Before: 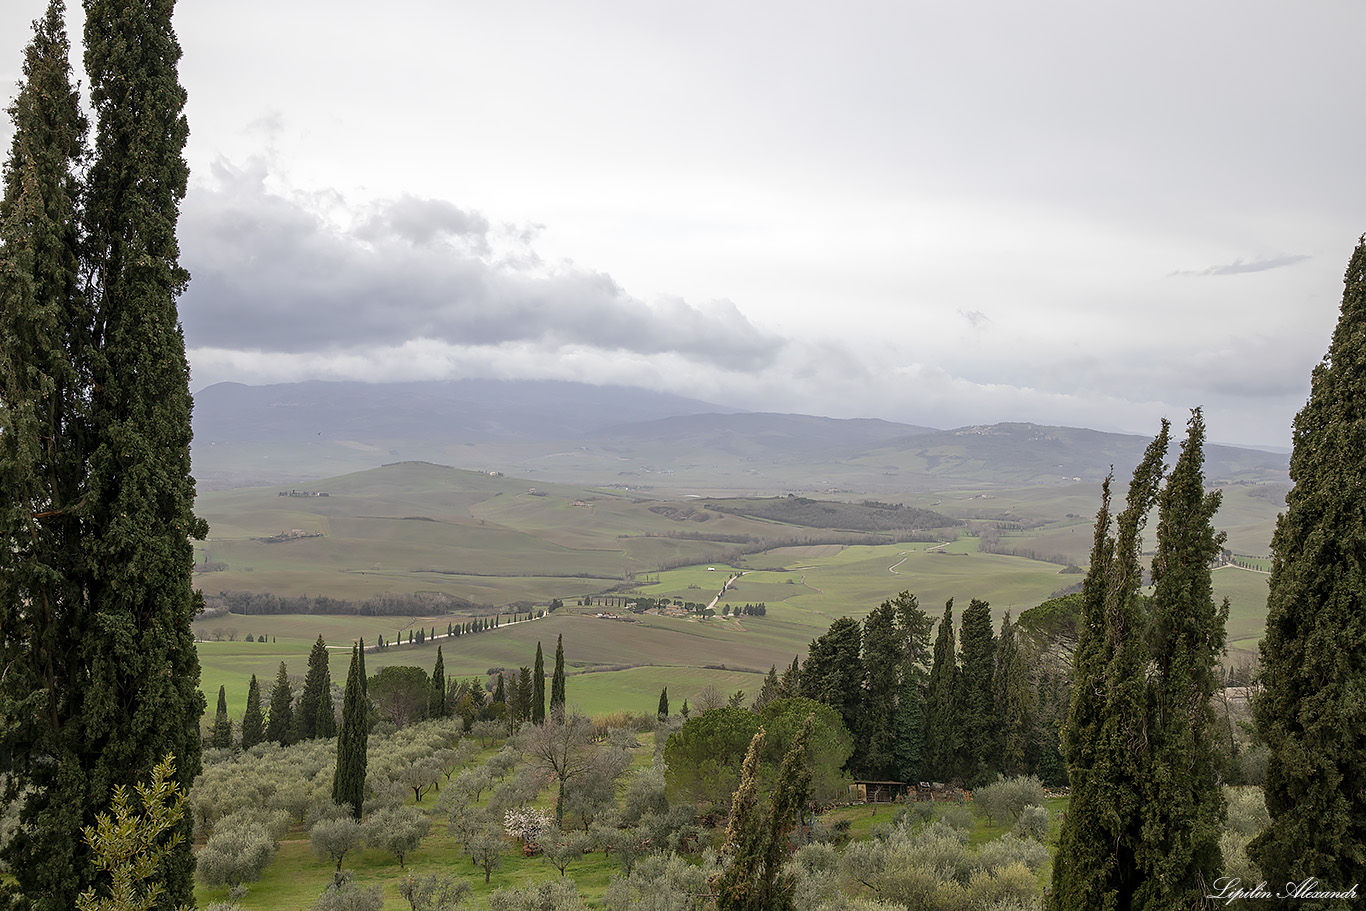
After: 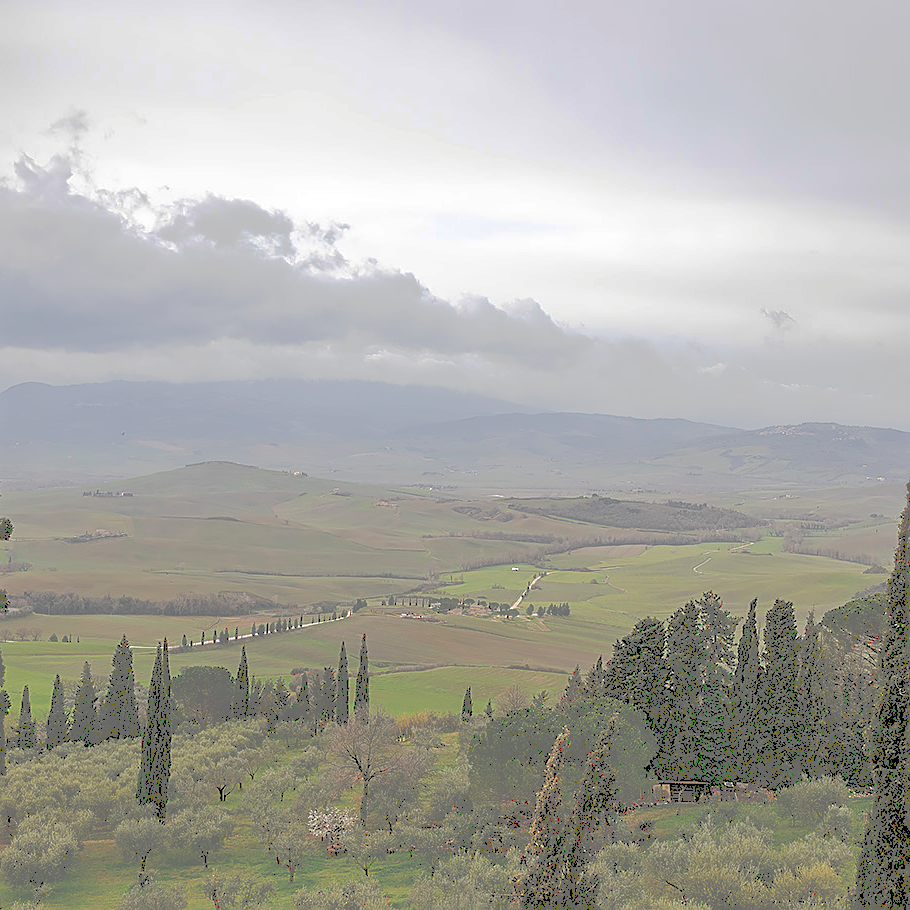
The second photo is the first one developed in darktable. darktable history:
crop and rotate: left 14.385%, right 18.948%
sharpen: on, module defaults
tone curve: curves: ch0 [(0, 0) (0.003, 0.43) (0.011, 0.433) (0.025, 0.434) (0.044, 0.436) (0.069, 0.439) (0.1, 0.442) (0.136, 0.446) (0.177, 0.449) (0.224, 0.454) (0.277, 0.462) (0.335, 0.488) (0.399, 0.524) (0.468, 0.566) (0.543, 0.615) (0.623, 0.666) (0.709, 0.718) (0.801, 0.761) (0.898, 0.801) (1, 1)], preserve colors none
color balance rgb: linear chroma grading › global chroma 10%, perceptual saturation grading › global saturation 30%, global vibrance 10%
